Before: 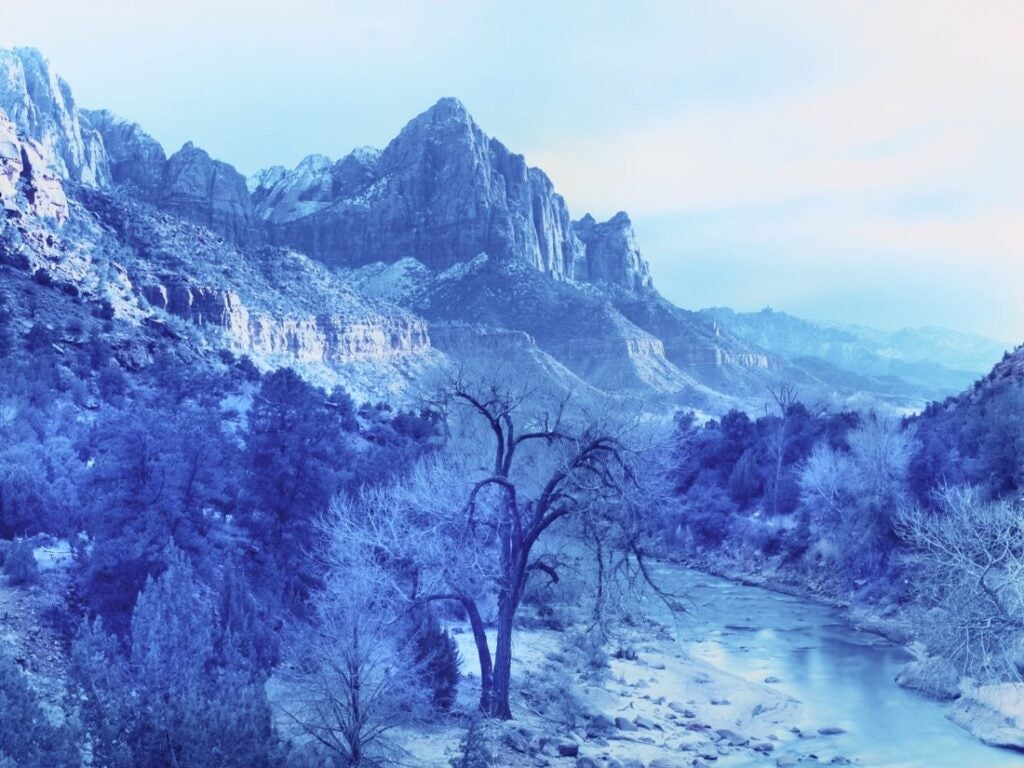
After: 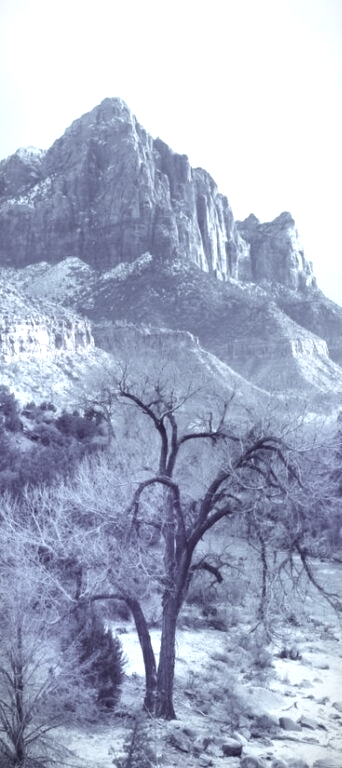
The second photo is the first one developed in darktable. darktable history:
exposure: black level correction 0, exposure 0.697 EV, compensate exposure bias true, compensate highlight preservation false
color zones: curves: ch1 [(0, 0.153) (0.143, 0.15) (0.286, 0.151) (0.429, 0.152) (0.571, 0.152) (0.714, 0.151) (0.857, 0.151) (1, 0.153)]
vignetting: fall-off start 100.58%, fall-off radius 65.29%, brightness -0.462, saturation -0.297, automatic ratio true
color balance rgb: perceptual saturation grading › global saturation 19.55%
crop: left 32.897%, right 33.676%
